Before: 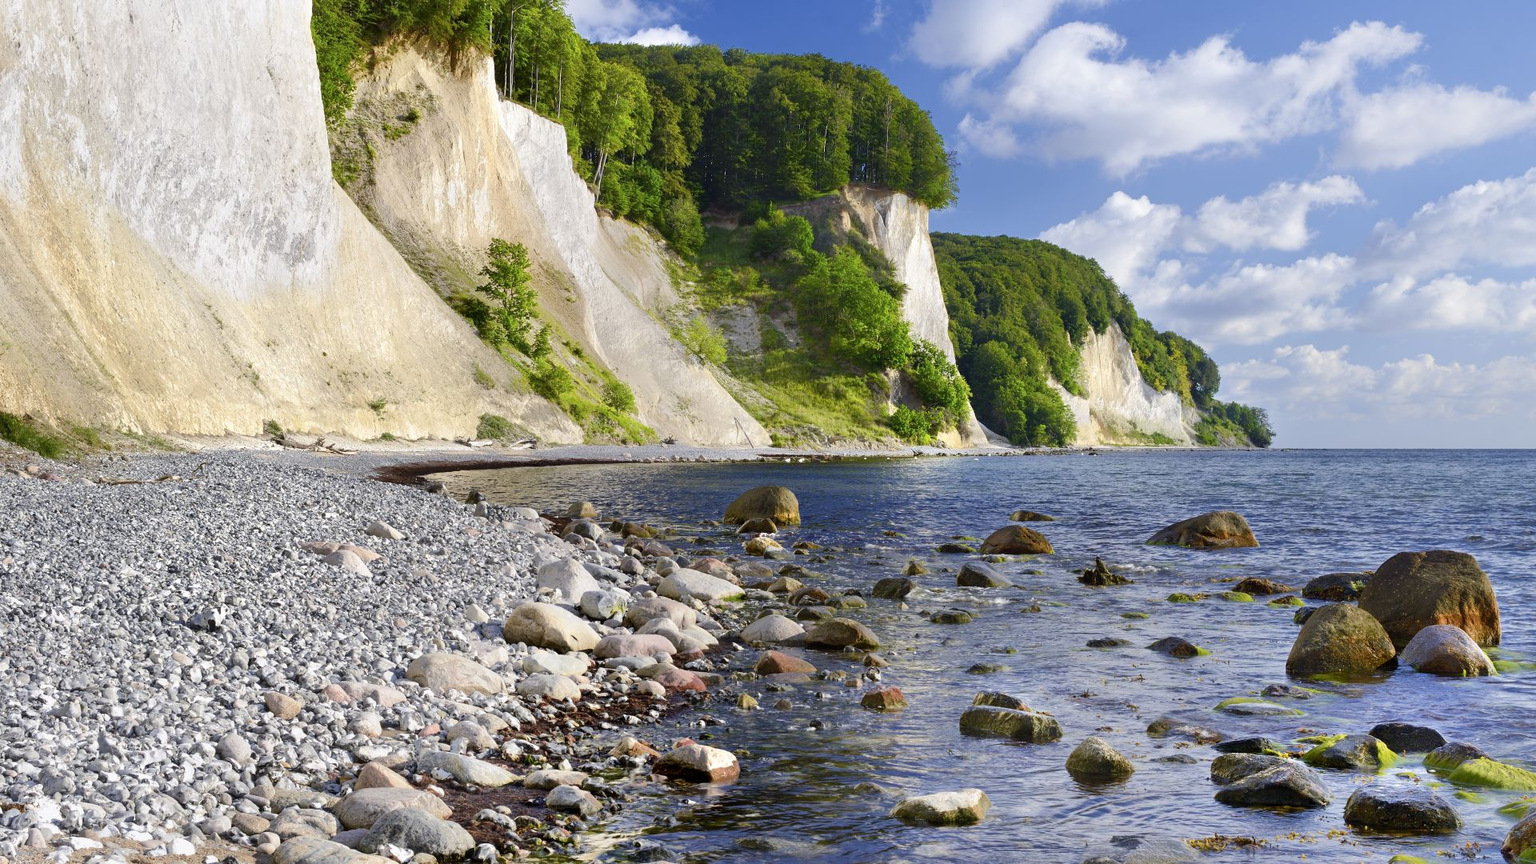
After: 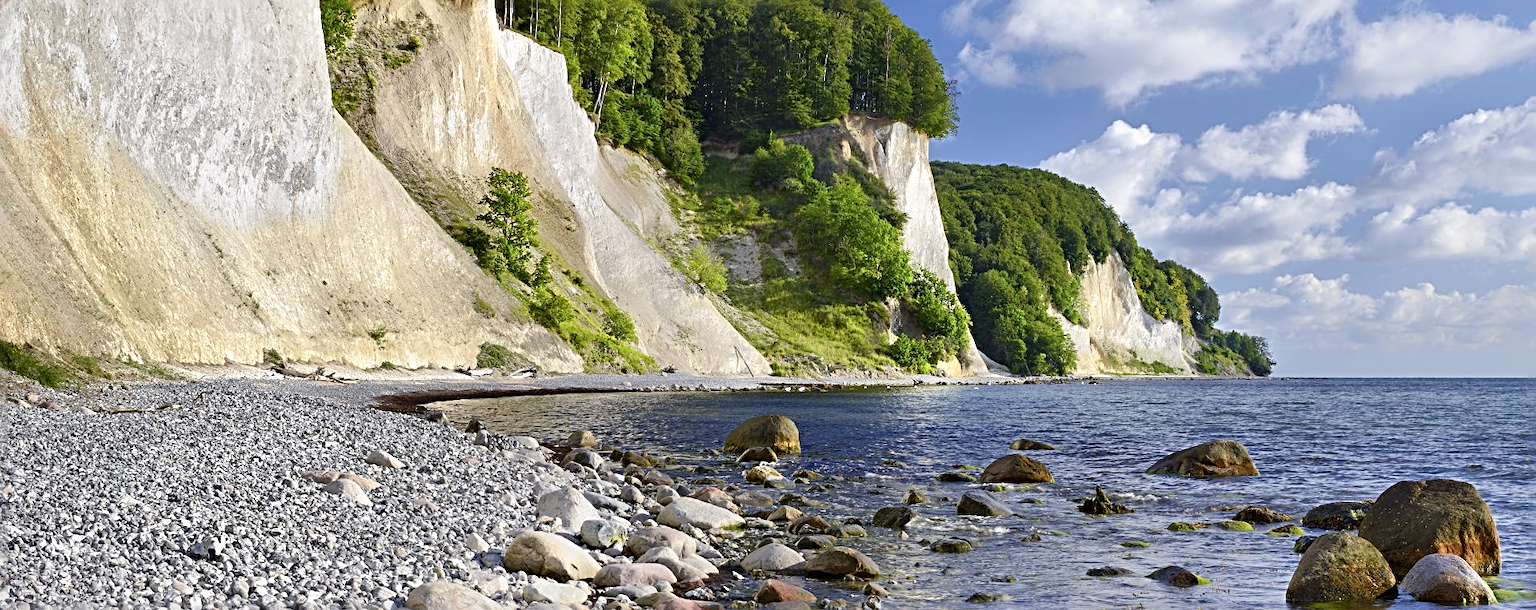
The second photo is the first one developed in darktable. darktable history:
shadows and highlights: shadows 37.27, highlights -28.18, soften with gaussian
crop and rotate: top 8.293%, bottom 20.996%
sharpen: radius 4
local contrast: mode bilateral grid, contrast 20, coarseness 50, detail 120%, midtone range 0.2
tone equalizer: on, module defaults
